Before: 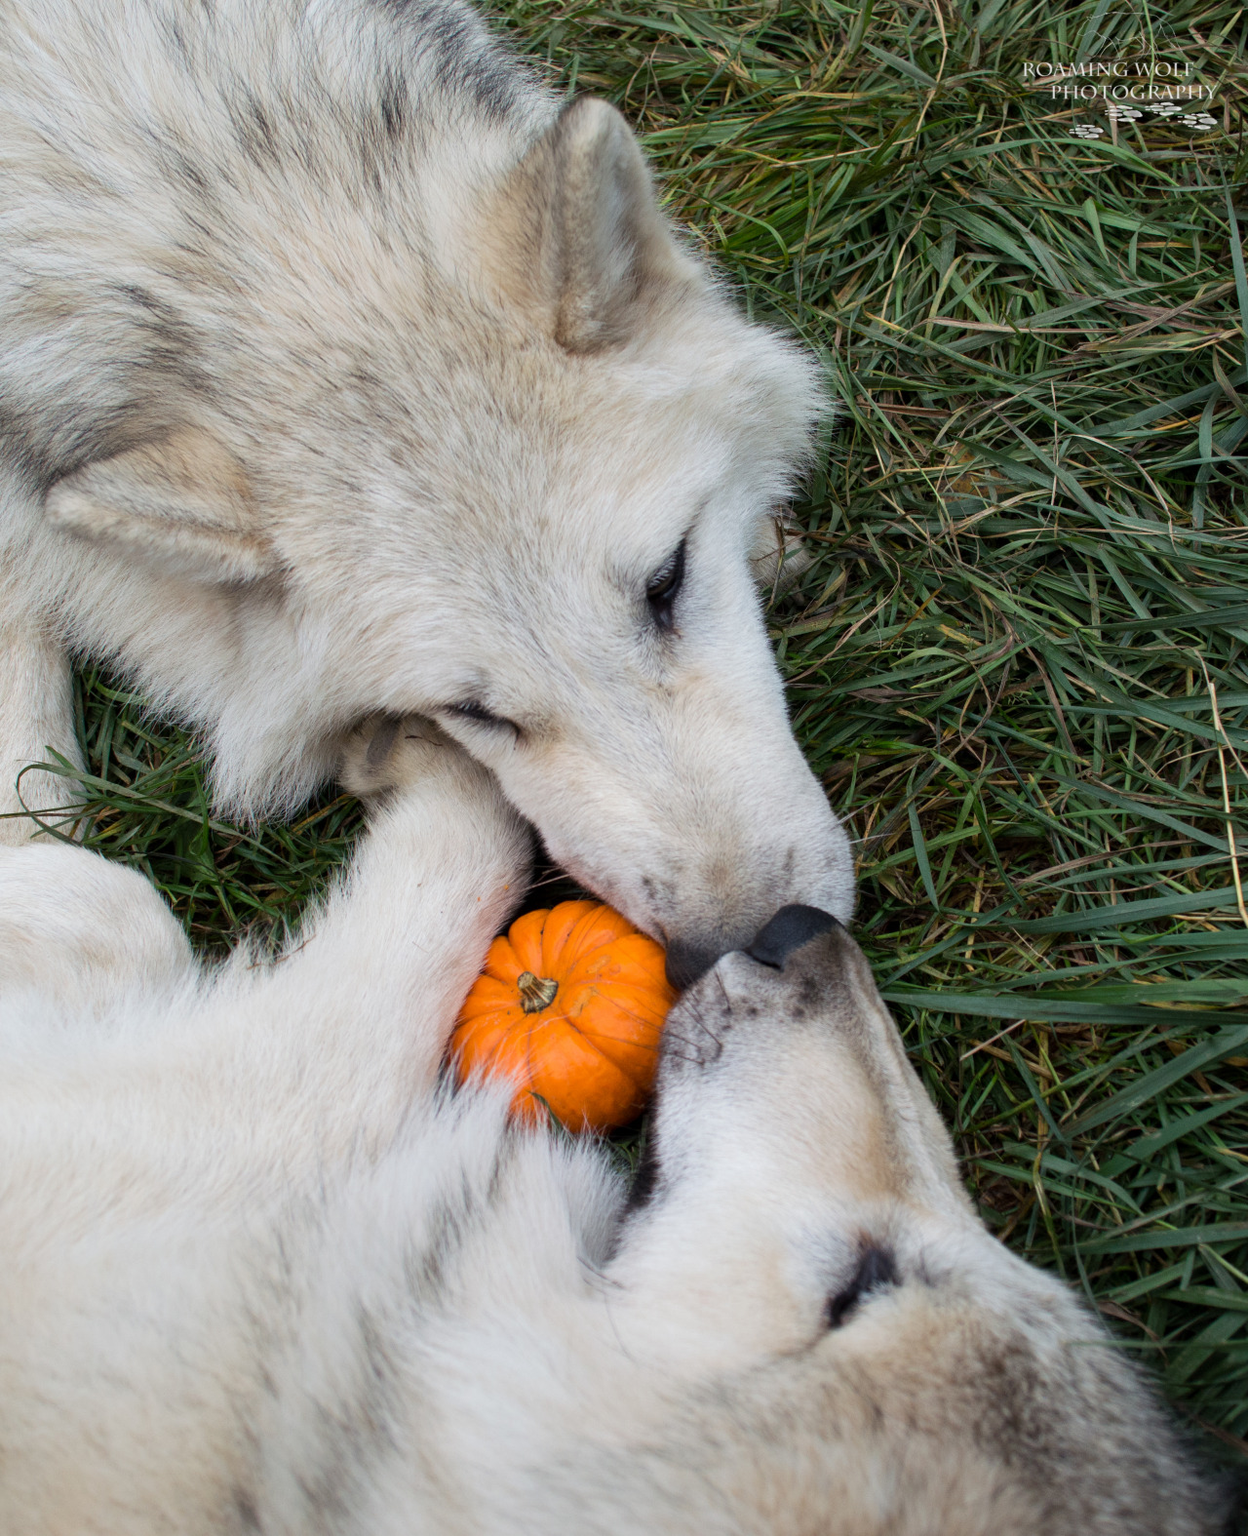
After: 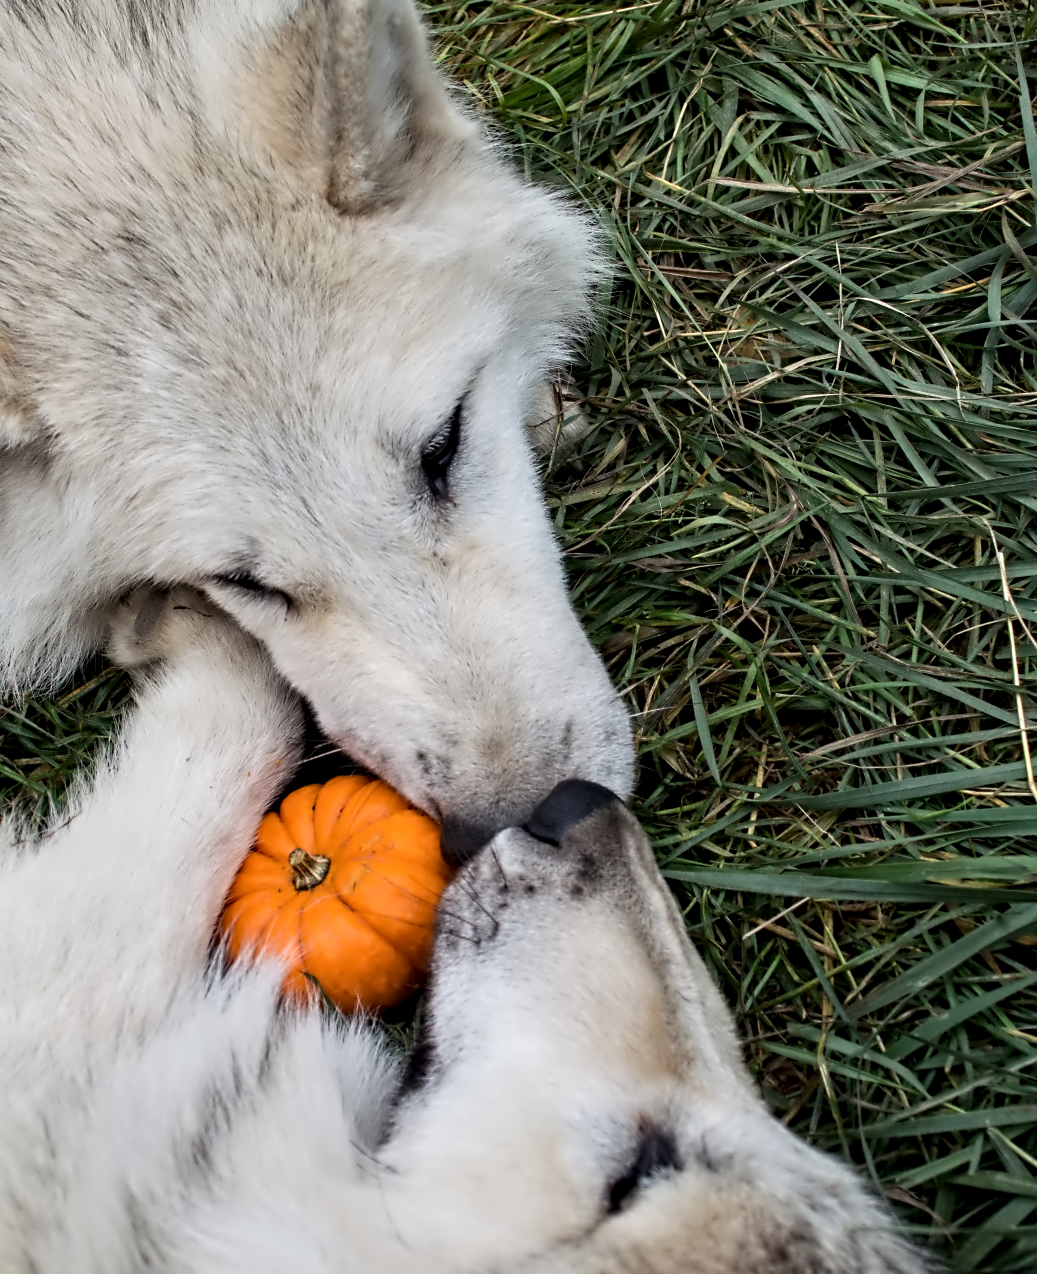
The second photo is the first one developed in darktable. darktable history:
contrast equalizer: y [[0.5, 0.542, 0.583, 0.625, 0.667, 0.708], [0.5 ×6], [0.5 ×6], [0, 0.033, 0.067, 0.1, 0.133, 0.167], [0, 0.05, 0.1, 0.15, 0.2, 0.25]]
crop: left 18.951%, top 9.447%, right 0%, bottom 9.618%
